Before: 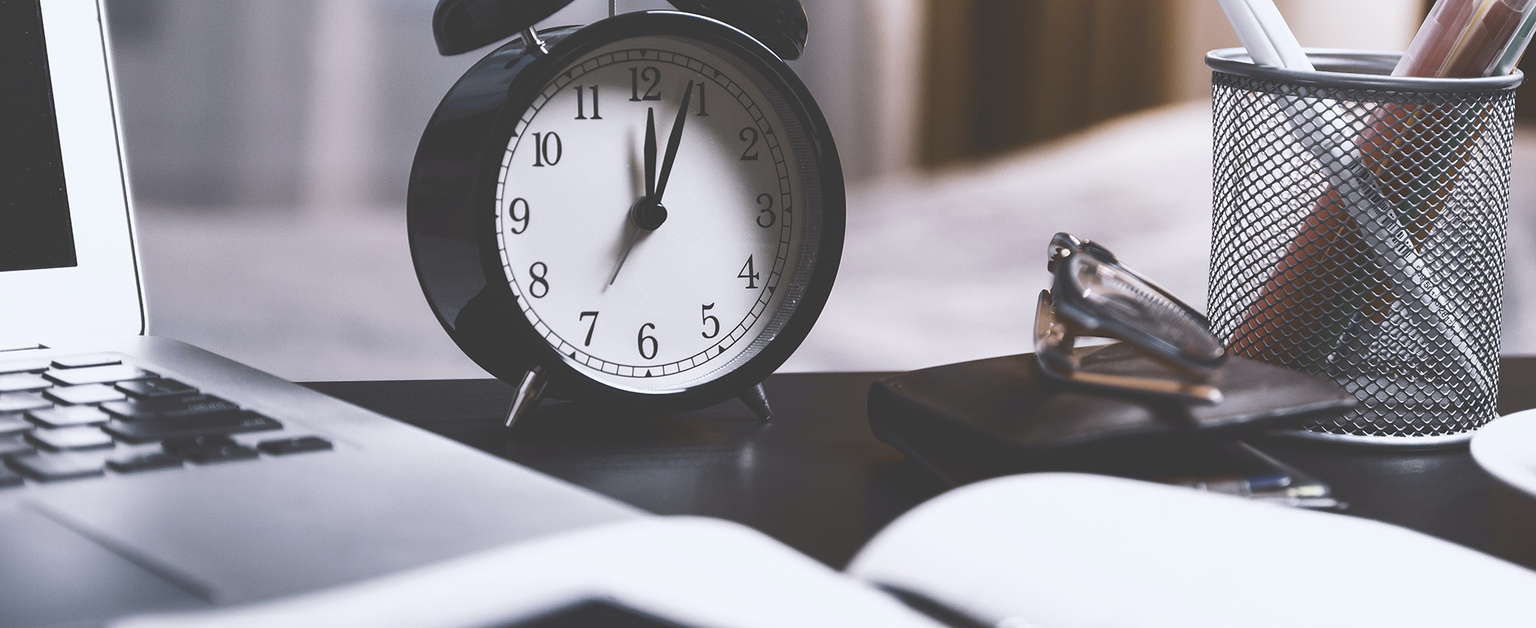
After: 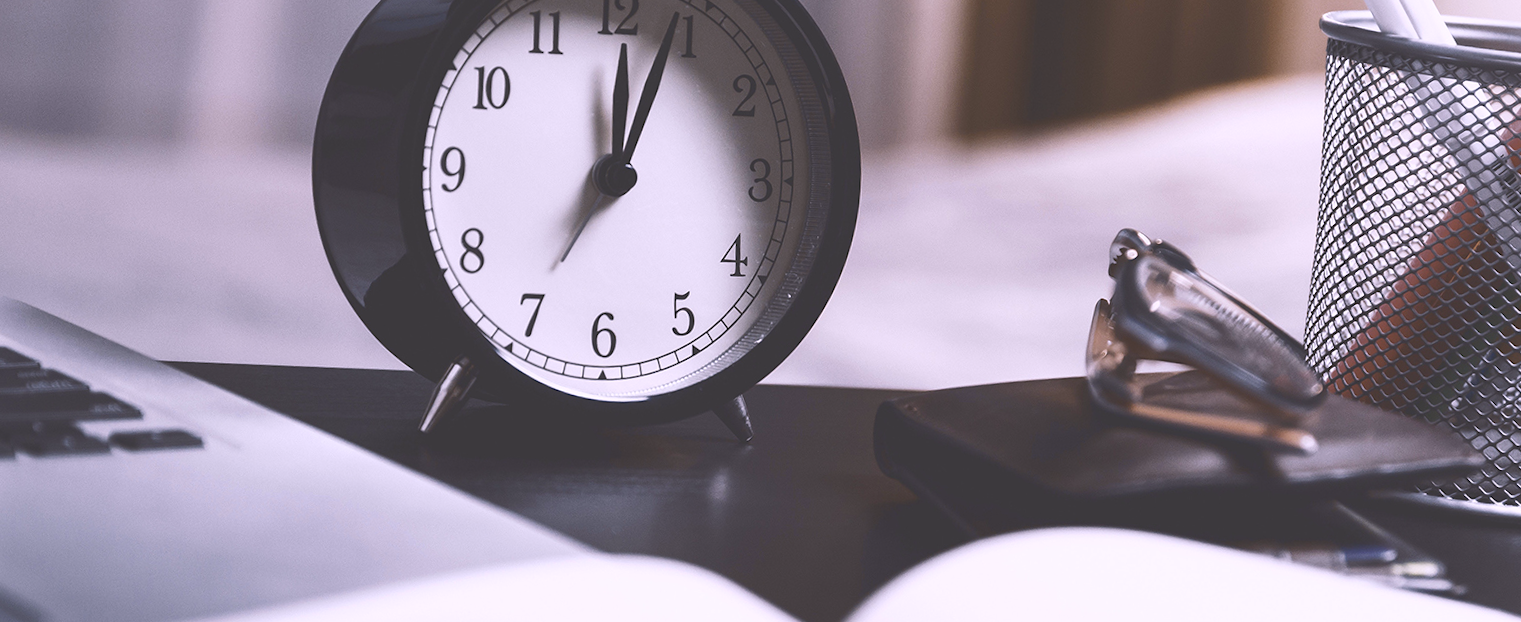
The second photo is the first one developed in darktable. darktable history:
crop and rotate: angle -3.27°, left 5.211%, top 5.211%, right 4.607%, bottom 4.607%
white balance: red 1.05, blue 1.072
